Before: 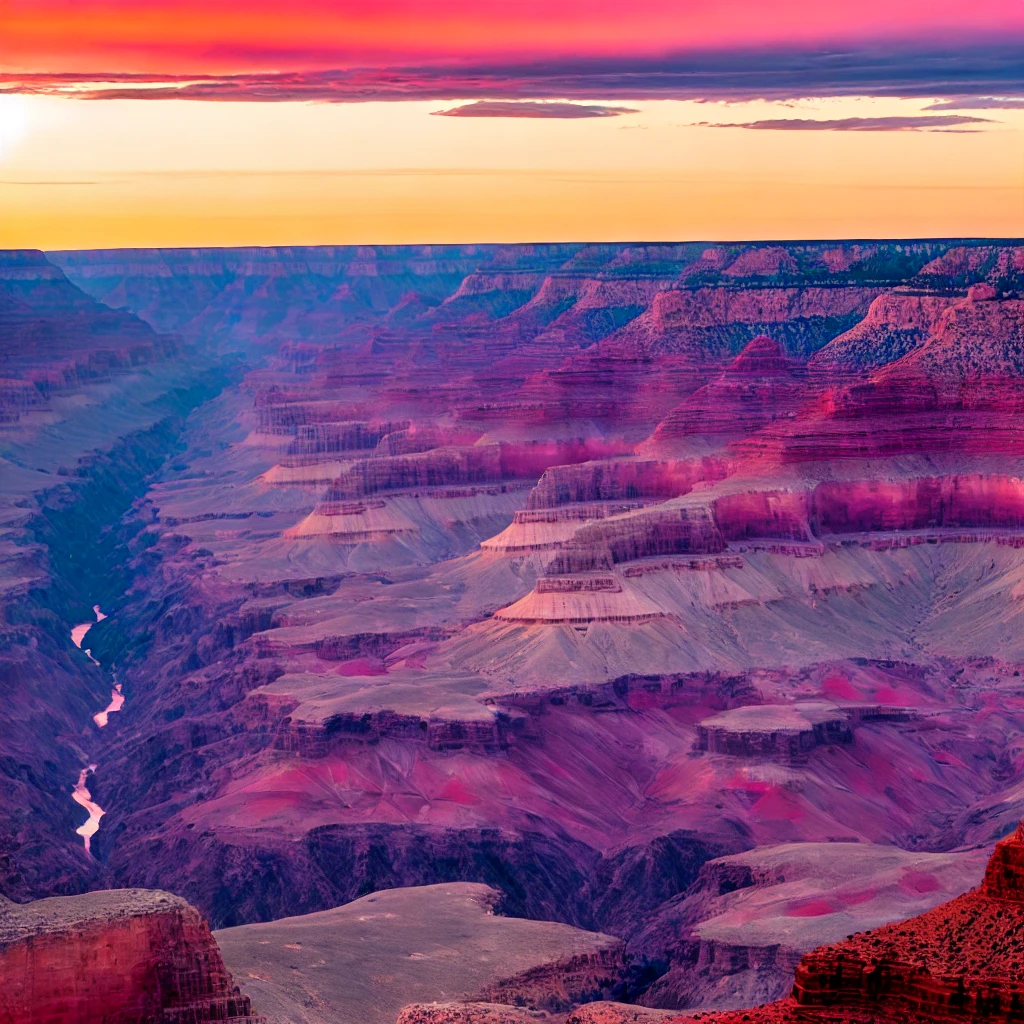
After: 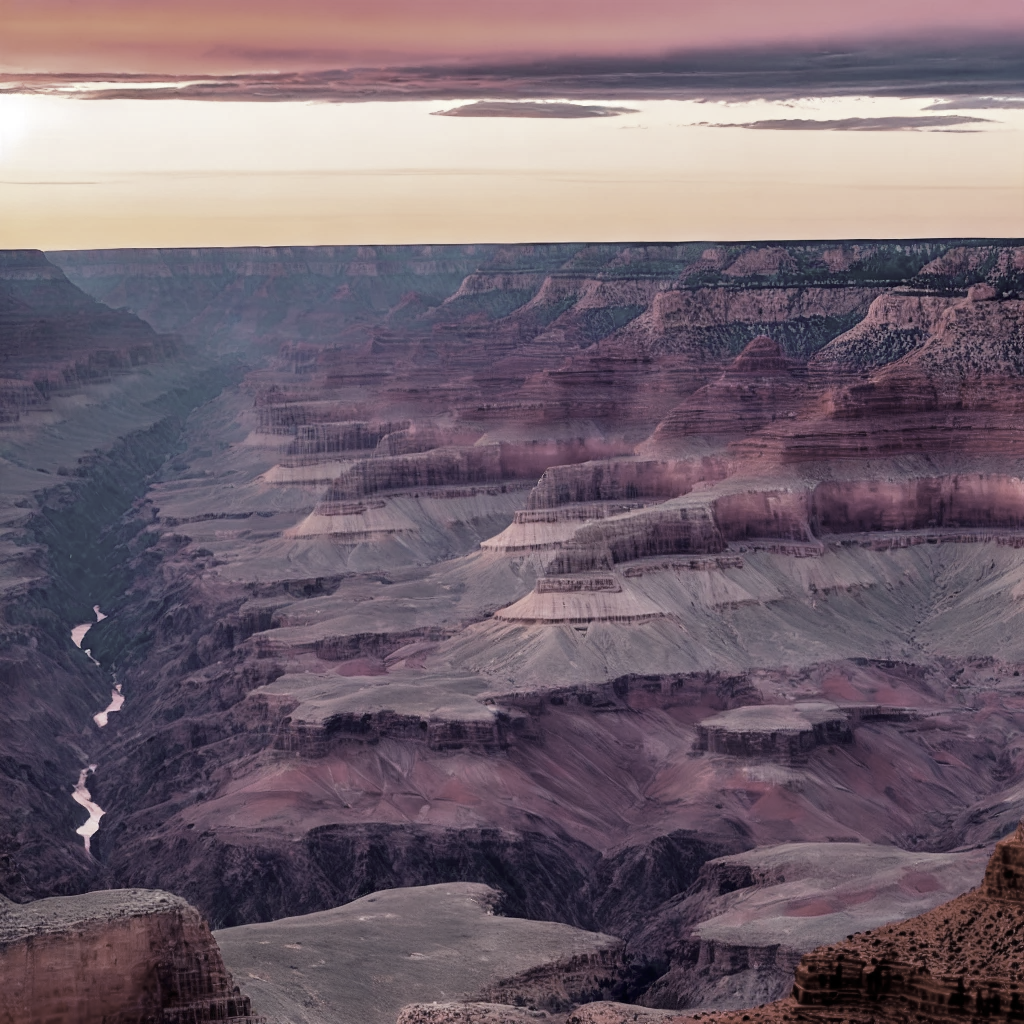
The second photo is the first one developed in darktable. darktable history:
color correction: highlights b* -0.025, saturation 0.303
